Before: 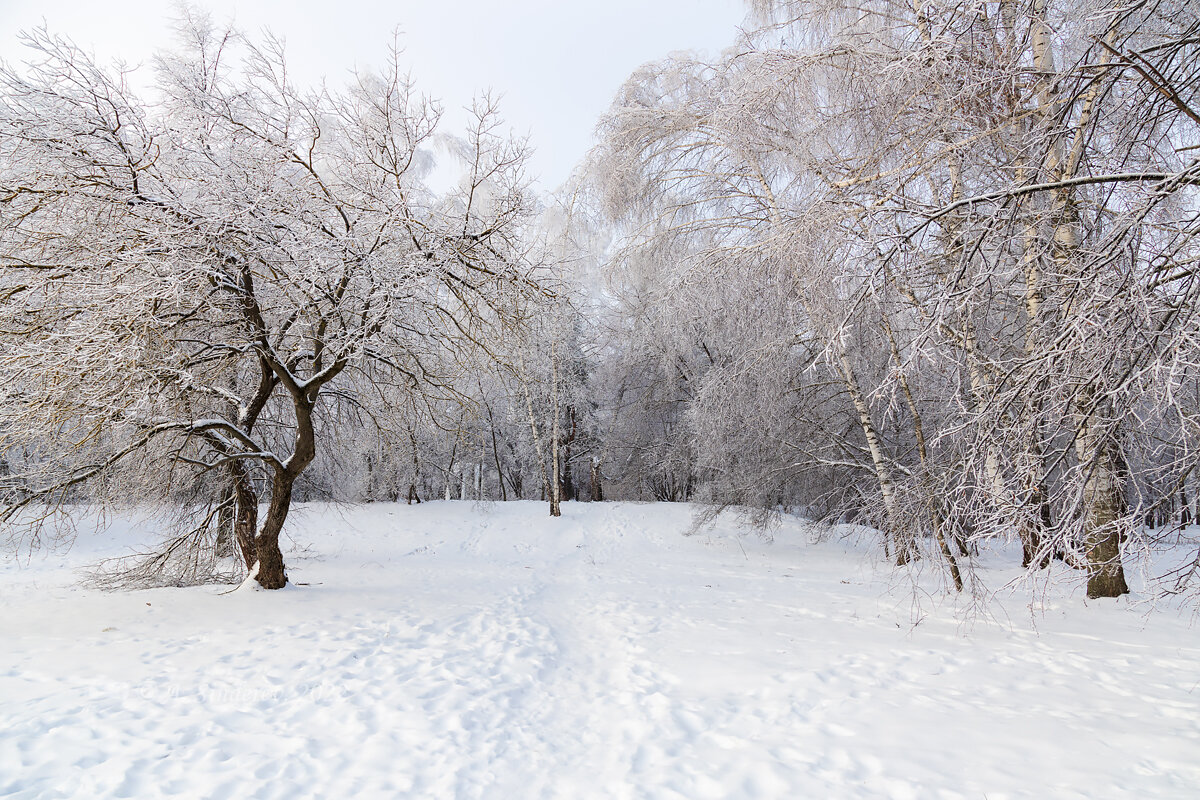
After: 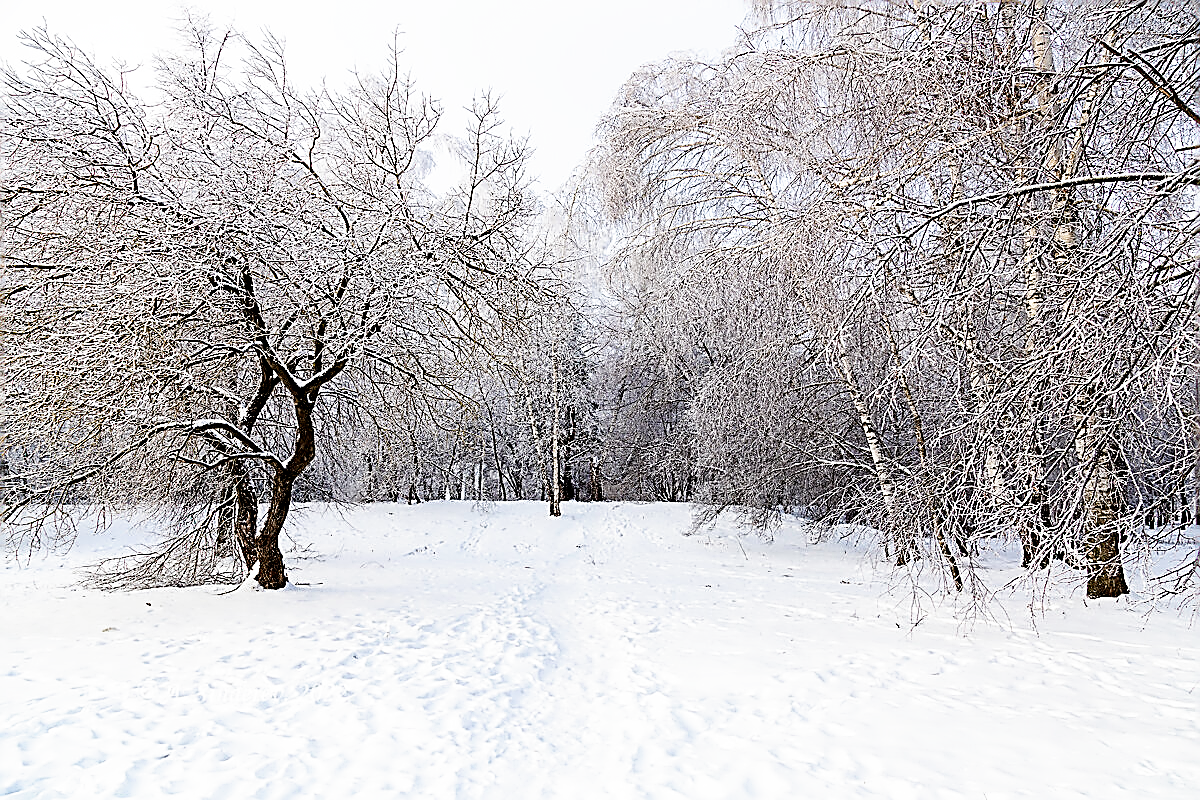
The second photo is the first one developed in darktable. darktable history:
sharpen: amount 1.861
filmic rgb: black relative exposure -5.5 EV, white relative exposure 2.5 EV, threshold 3 EV, target black luminance 0%, hardness 4.51, latitude 67.35%, contrast 1.453, shadows ↔ highlights balance -3.52%, preserve chrominance no, color science v4 (2020), contrast in shadows soft, enable highlight reconstruction true
